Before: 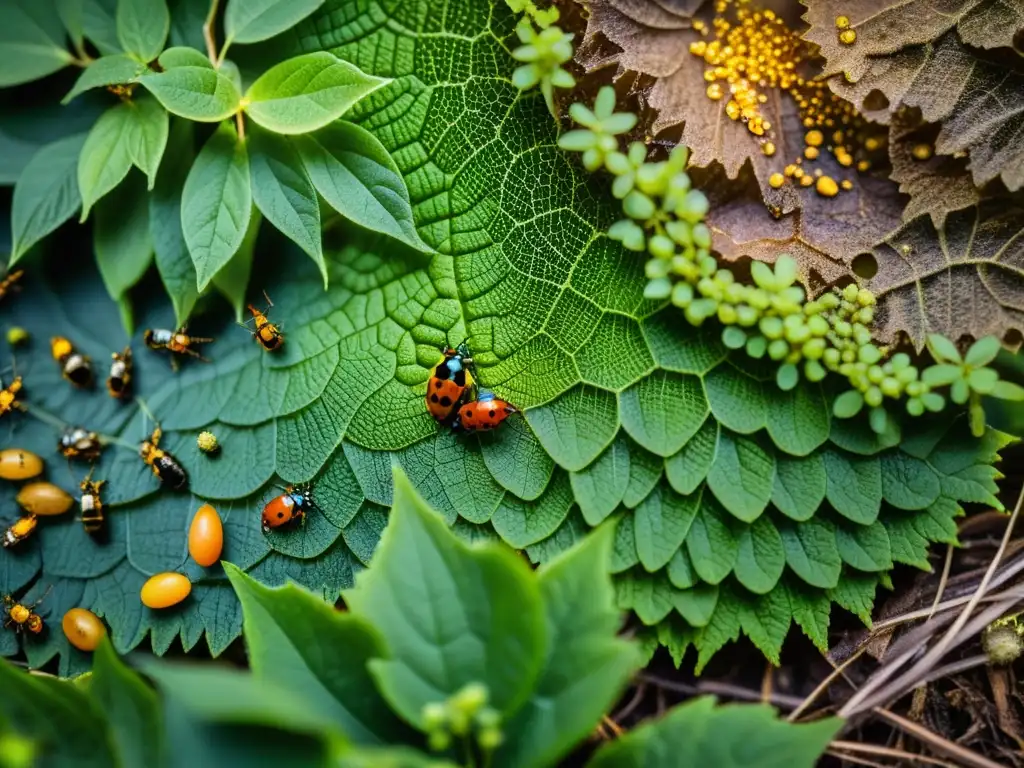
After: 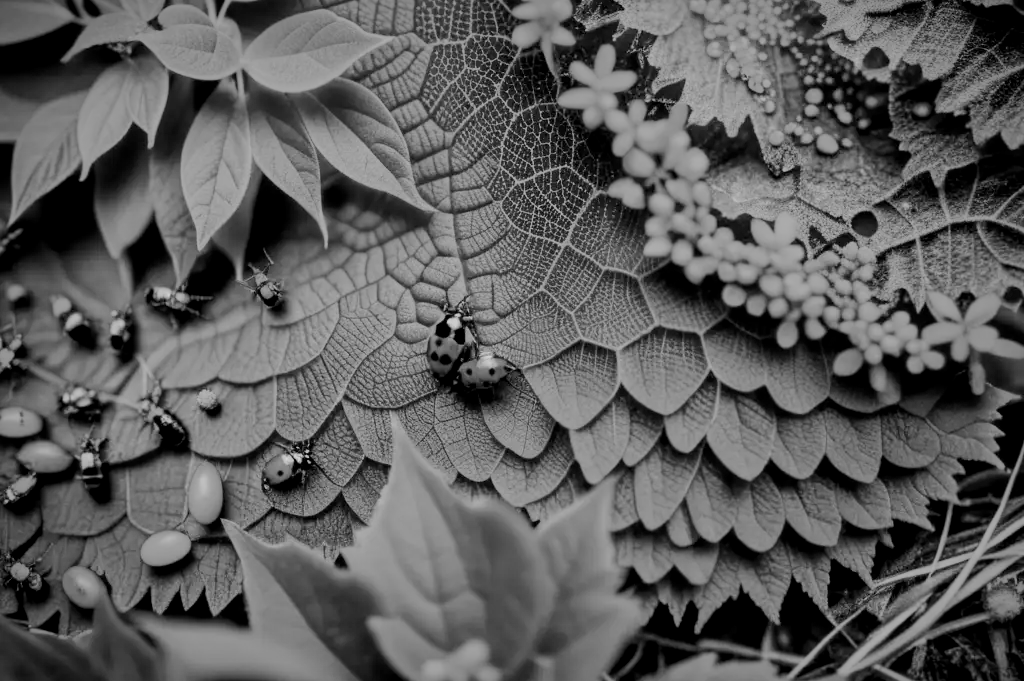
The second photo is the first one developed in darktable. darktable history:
crop and rotate: top 5.488%, bottom 5.794%
shadows and highlights: shadows -18.5, highlights -73.34
vignetting: fall-off start 97.17%, brightness -0.574, saturation -0.003, width/height ratio 1.186, unbound false
local contrast: highlights 107%, shadows 99%, detail 120%, midtone range 0.2
color zones: curves: ch0 [(0, 0.613) (0.01, 0.613) (0.245, 0.448) (0.498, 0.529) (0.642, 0.665) (0.879, 0.777) (0.99, 0.613)]; ch1 [(0, 0) (0.143, 0) (0.286, 0) (0.429, 0) (0.571, 0) (0.714, 0) (0.857, 0)]
filmic rgb: black relative exposure -7.65 EV, white relative exposure 4.56 EV, hardness 3.61
color calibration: output R [1.063, -0.012, -0.003, 0], output B [-0.079, 0.047, 1, 0], x 0.342, y 0.355, temperature 5148.95 K
